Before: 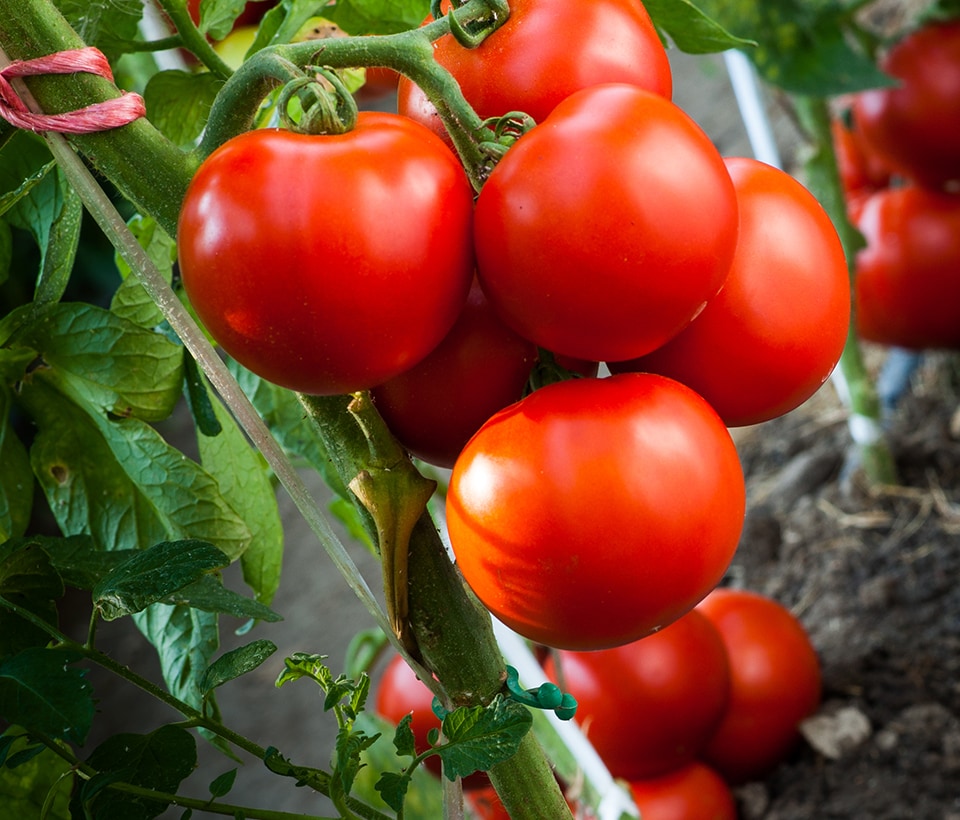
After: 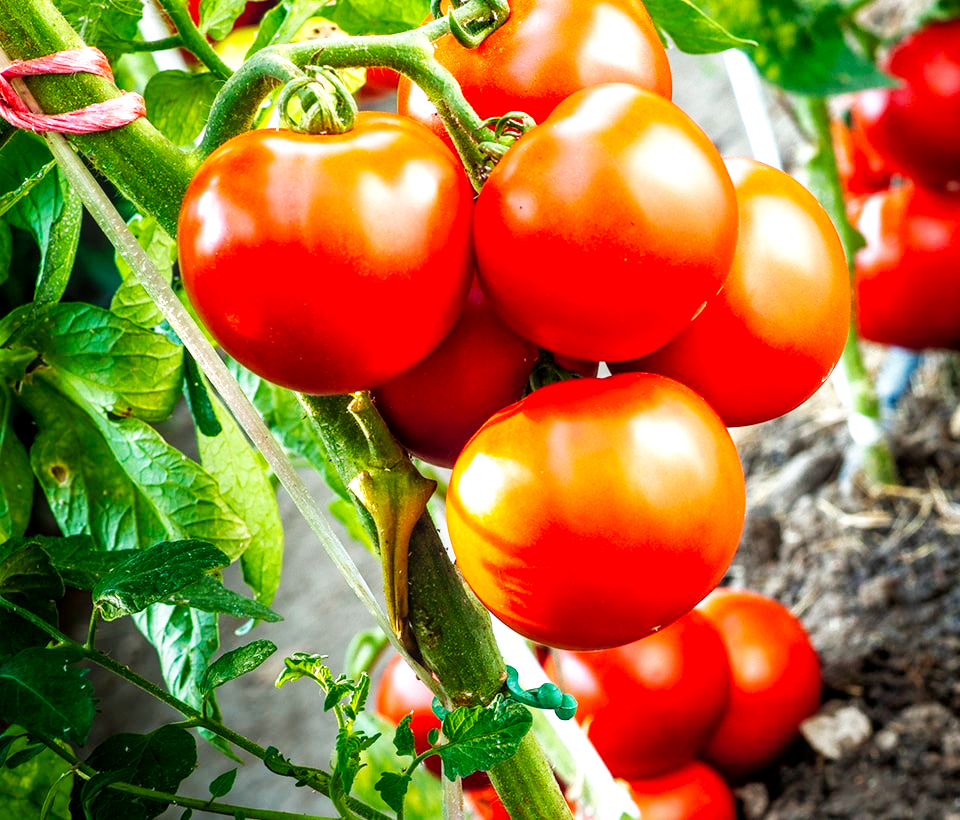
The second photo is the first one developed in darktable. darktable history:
shadows and highlights: on, module defaults
exposure: black level correction 0.001, exposure 0.5 EV, compensate exposure bias true, compensate highlight preservation false
base curve: curves: ch0 [(0, 0) (0.007, 0.004) (0.027, 0.03) (0.046, 0.07) (0.207, 0.54) (0.442, 0.872) (0.673, 0.972) (1, 1)], preserve colors none
local contrast: on, module defaults
